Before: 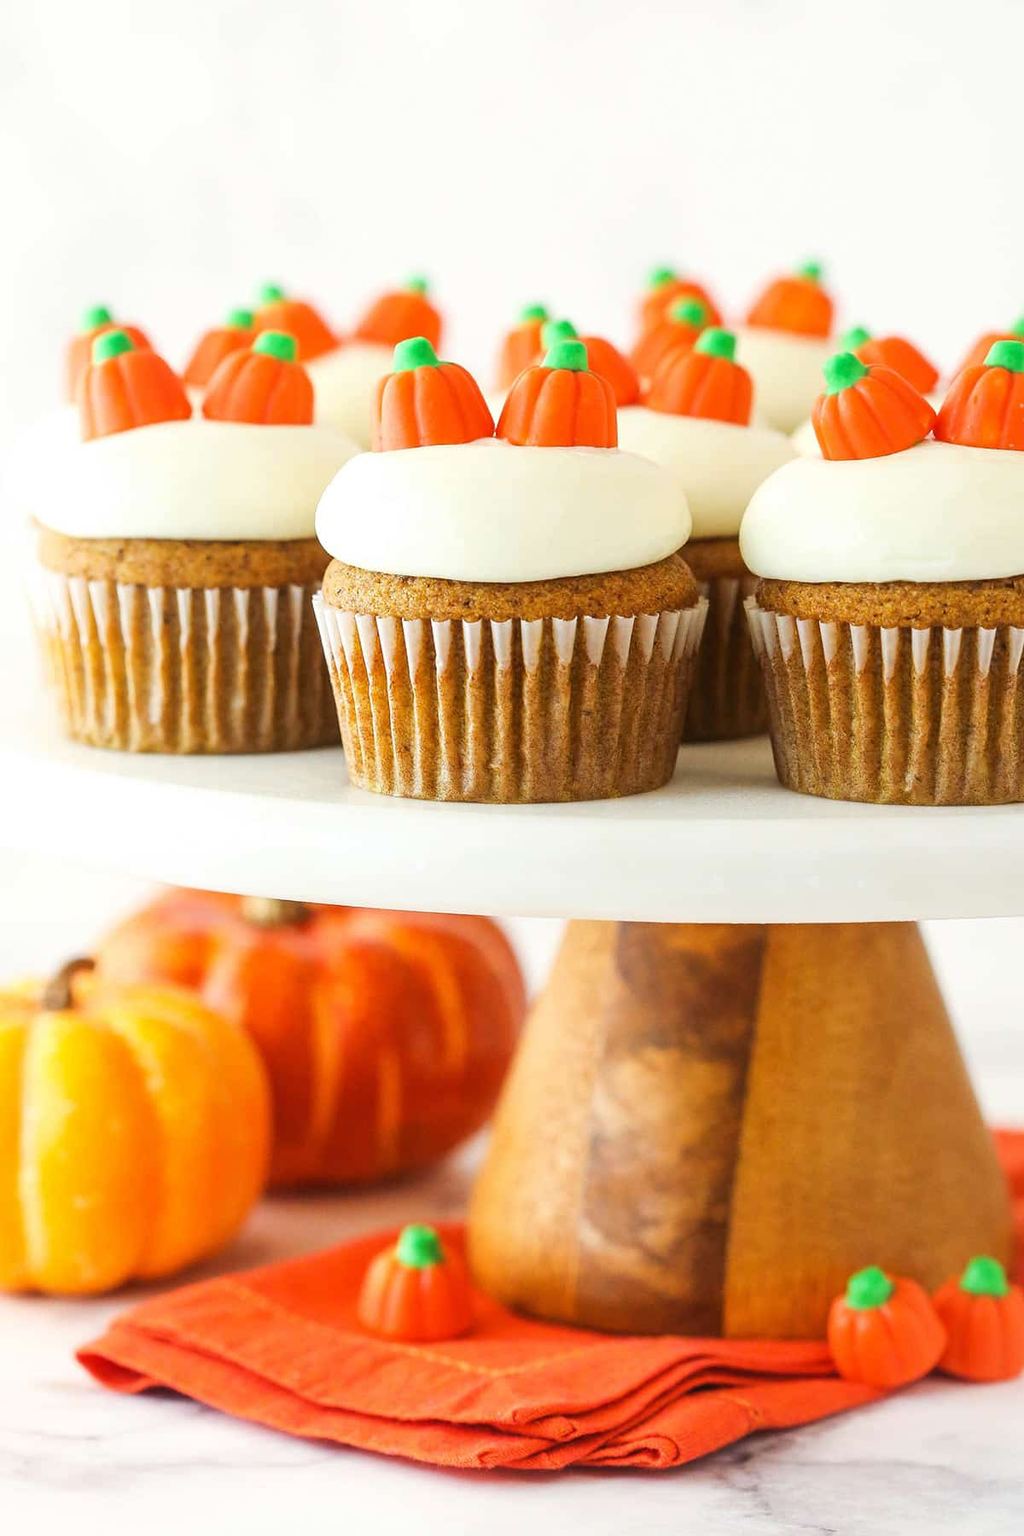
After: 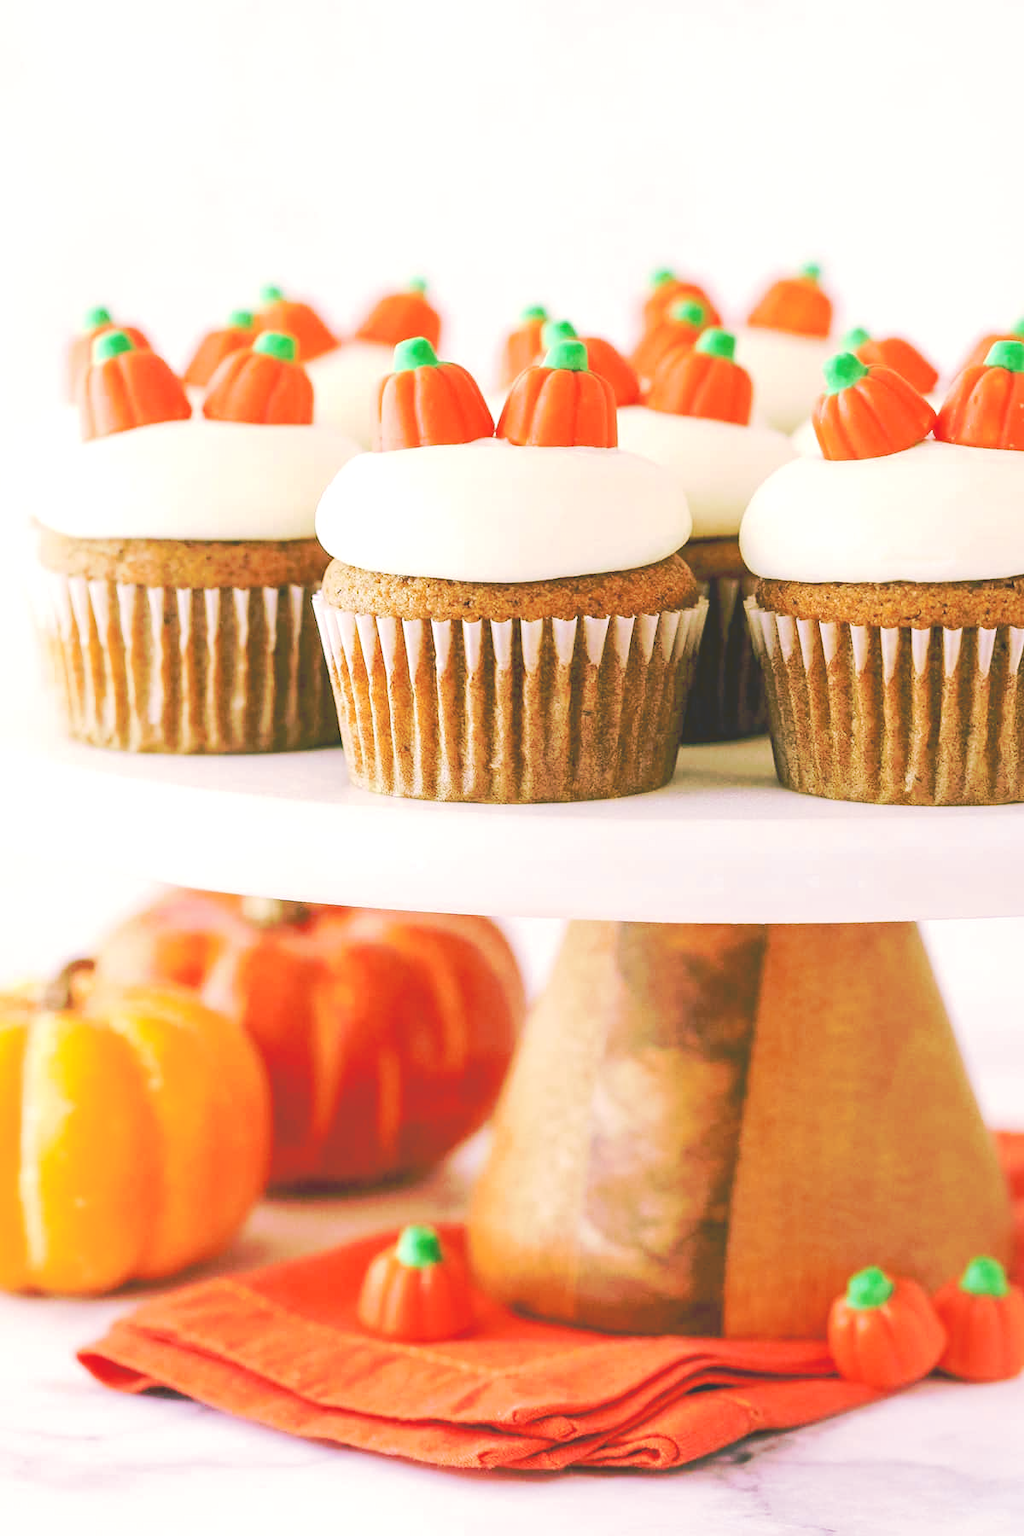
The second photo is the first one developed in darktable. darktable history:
tone curve: curves: ch0 [(0, 0) (0.003, 0.055) (0.011, 0.111) (0.025, 0.126) (0.044, 0.169) (0.069, 0.215) (0.1, 0.199) (0.136, 0.207) (0.177, 0.259) (0.224, 0.327) (0.277, 0.361) (0.335, 0.431) (0.399, 0.501) (0.468, 0.589) (0.543, 0.683) (0.623, 0.73) (0.709, 0.796) (0.801, 0.863) (0.898, 0.921) (1, 1)], preserve colors none
color look up table: target L [96.75, 94.82, 95.06, 85.75, 85.07, 89.06, 76.62, 62.62, 55.59, 63.74, 59.47, 31.8, 35.44, 26.27, 4, 200, 85, 77.48, 57.78, 68.11, 47.72, 47.73, 53.39, 45.71, 13.42, 95.22, 82.01, 73.29, 68.6, 66.88, 62.21, 58.55, 63.57, 59.87, 40.14, 44.02, 34, 40.55, 38.81, 36.05, 19.17, 17.1, 94.34, 86.06, 62.33, 55.88, 49.06, 52.49, 40.6], target a [-17.36, -14.01, -4.19, -101.22, -96.36, -37.69, -62.17, -50.37, -58.81, -33.83, -35.23, -14.56, -35.77, -16.89, -5.498, 0, 13.6, 34.45, 32.86, 12.96, 69.49, 72.85, 30.43, 26.96, 11.51, 5.494, 32.08, 16.15, 20.71, -7.48, 67.75, 80.59, 37.72, 42.19, 18.96, -1.983, 40.65, 1.717, 55.27, 53.1, 6.552, 11.24, -4.157, -67.92, -29.8, -25.17, -1.742, -15.24, -15.79], target b [107.45, 76.03, 20.68, 92.21, 52.26, 30.55, -22.44, 7.373, 59.61, 21.02, 56.7, 34.49, 25.75, 12.4, 0.914, 0, 38.1, 3.526, 65.62, 36.48, 58.38, 35.09, 24.31, 49.11, 15.87, -5.827, -26.53, -9.442, -41.07, -51.44, -29.33, -63.35, -18.48, -54.98, -92.67, -1.594, -103.9, -24, -6.245, -58.13, -14.89, -42.34, -5.371, -20.79, -57.54, -41.07, -60.83, -23.2, -14.02], num patches 49
